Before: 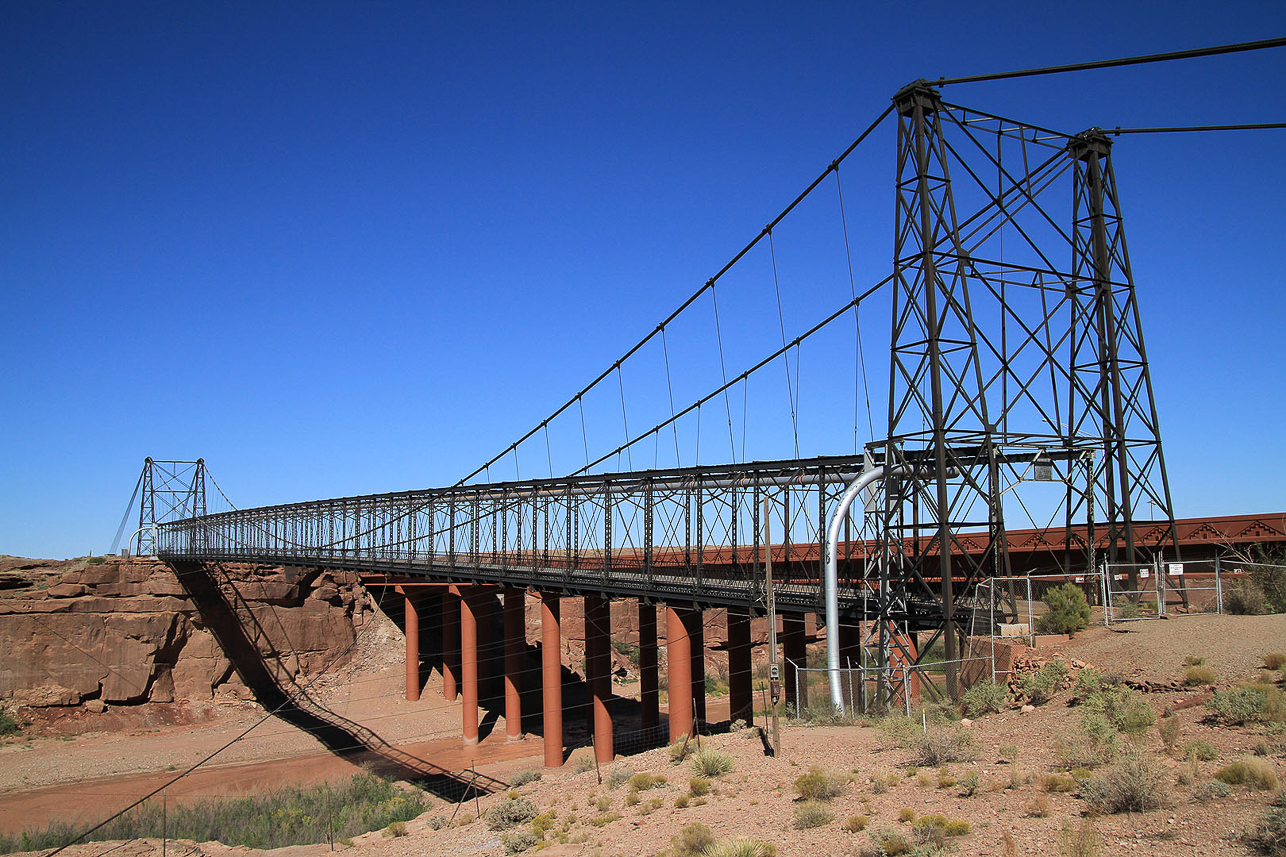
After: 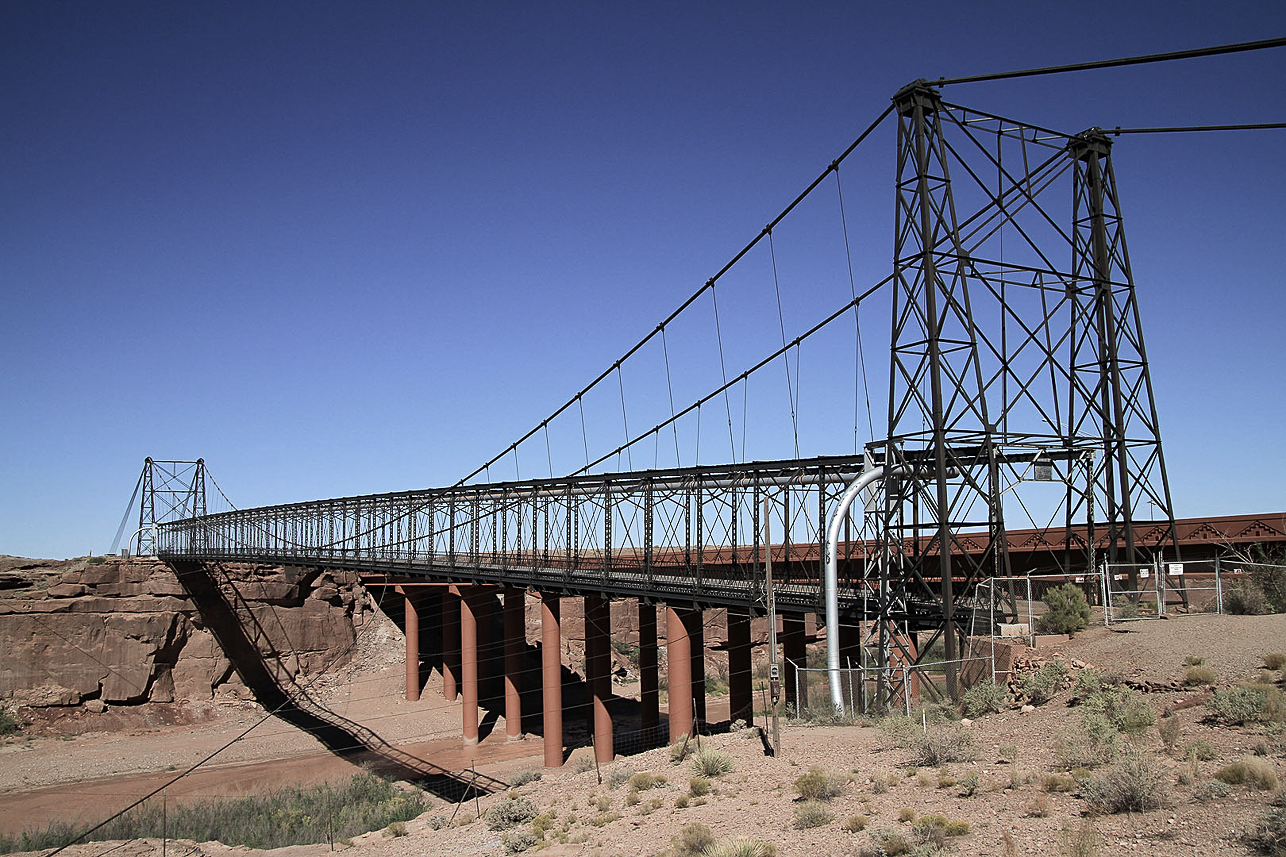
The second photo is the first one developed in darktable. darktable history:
sharpen: amount 0.2
exposure: compensate highlight preservation false
contrast brightness saturation: contrast 0.1, saturation -0.36
tone equalizer: on, module defaults
